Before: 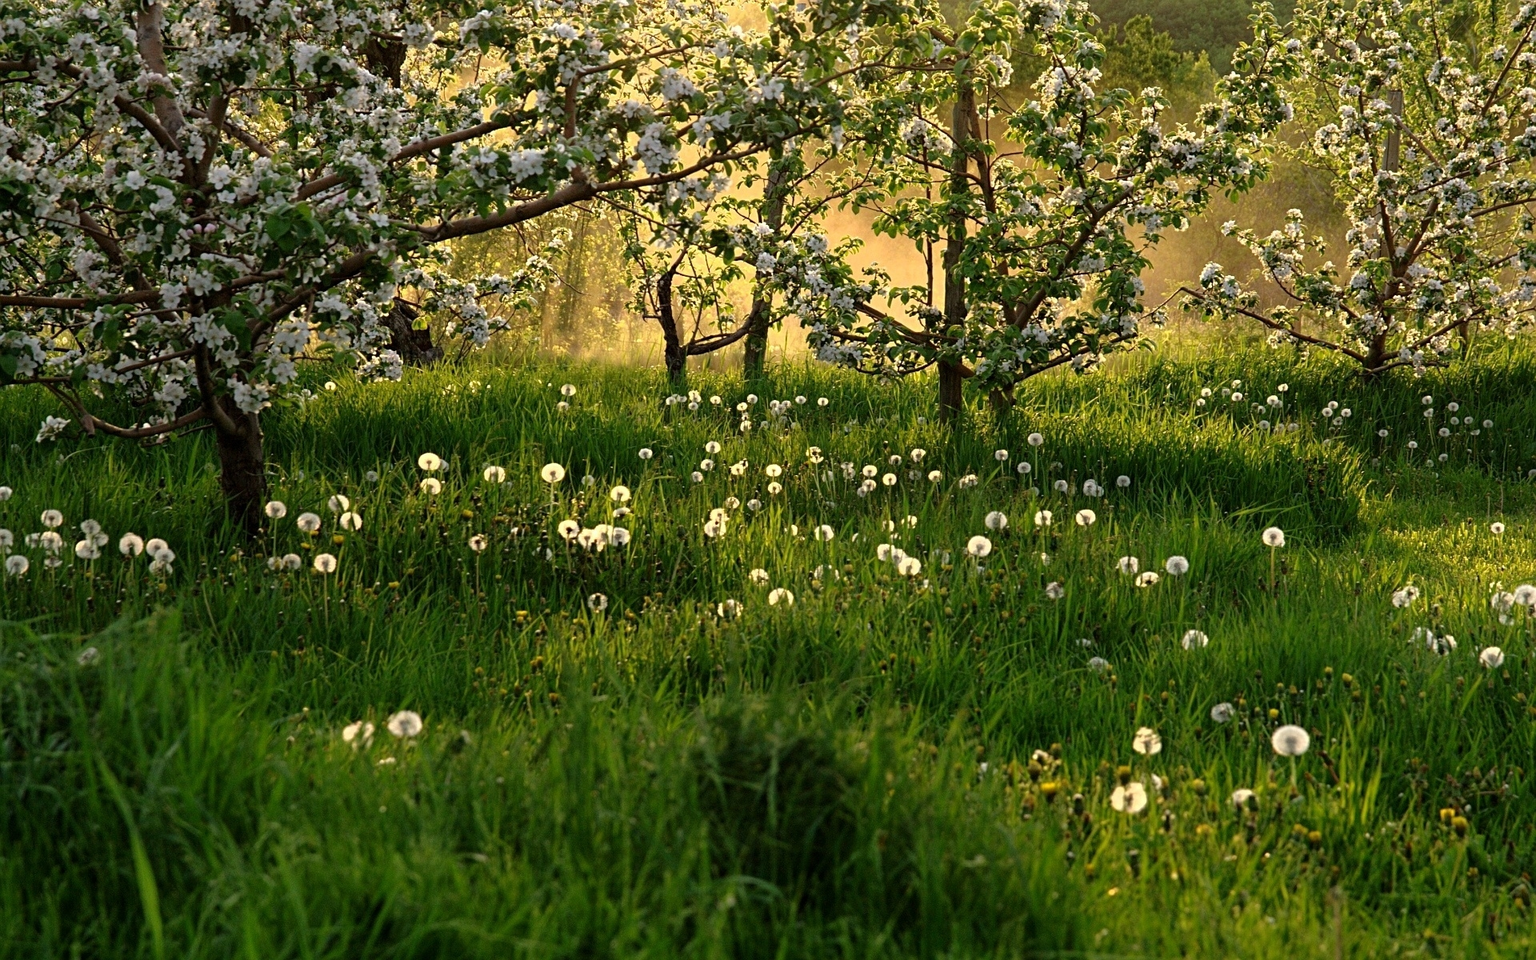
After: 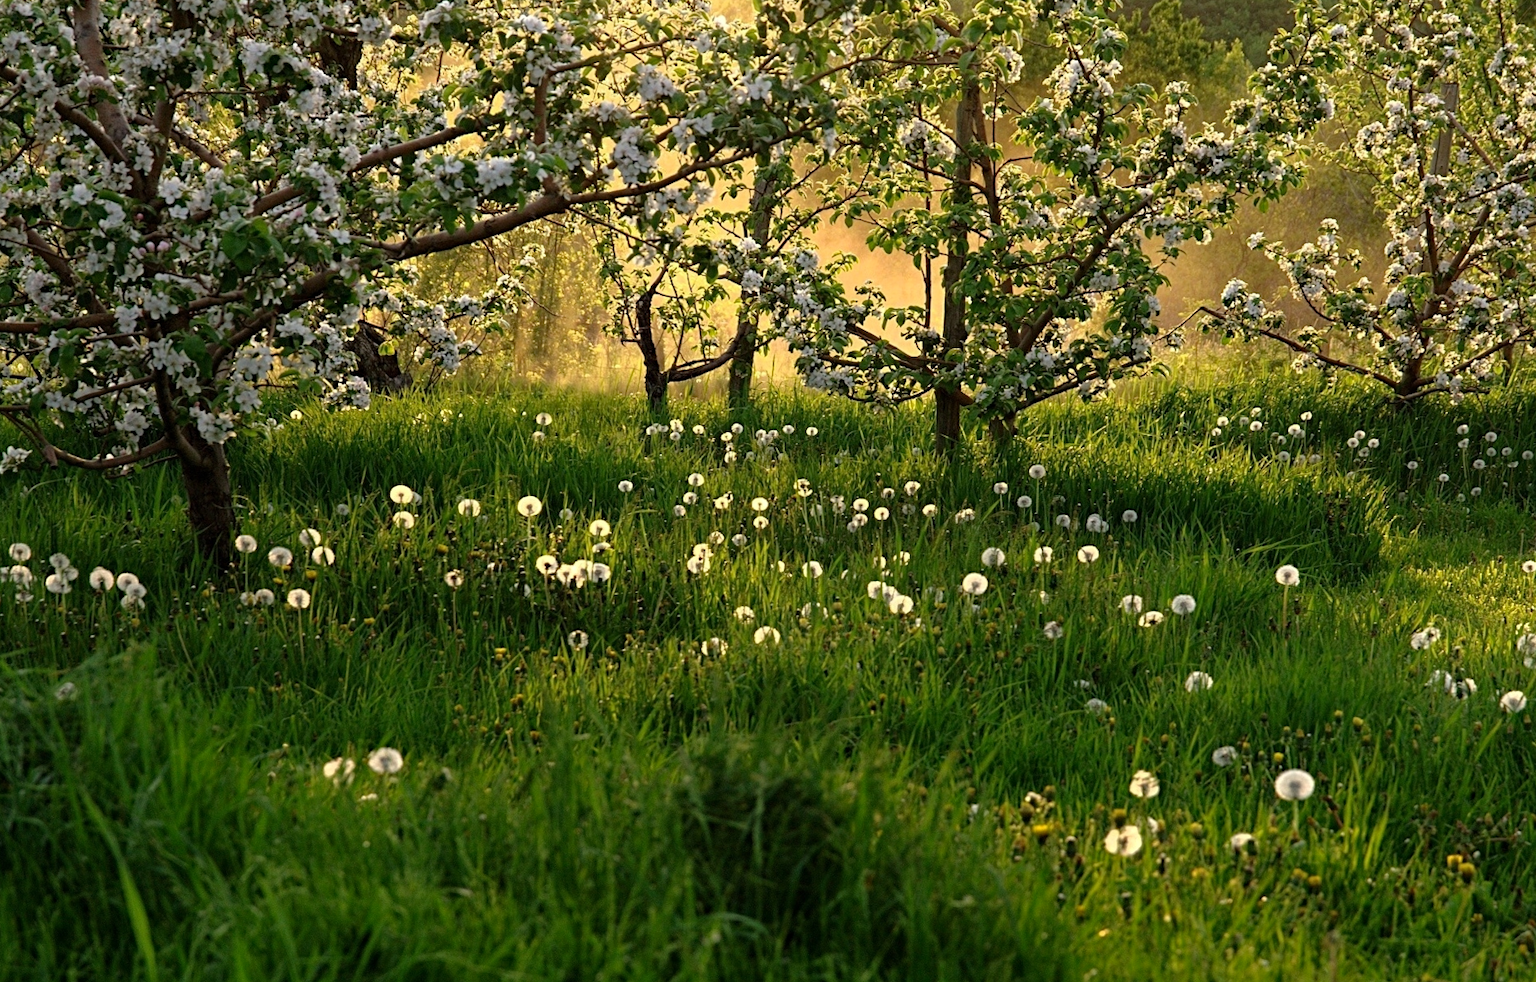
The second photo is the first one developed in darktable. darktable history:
rotate and perspective: rotation 0.074°, lens shift (vertical) 0.096, lens shift (horizontal) -0.041, crop left 0.043, crop right 0.952, crop top 0.024, crop bottom 0.979
haze removal: compatibility mode true, adaptive false
